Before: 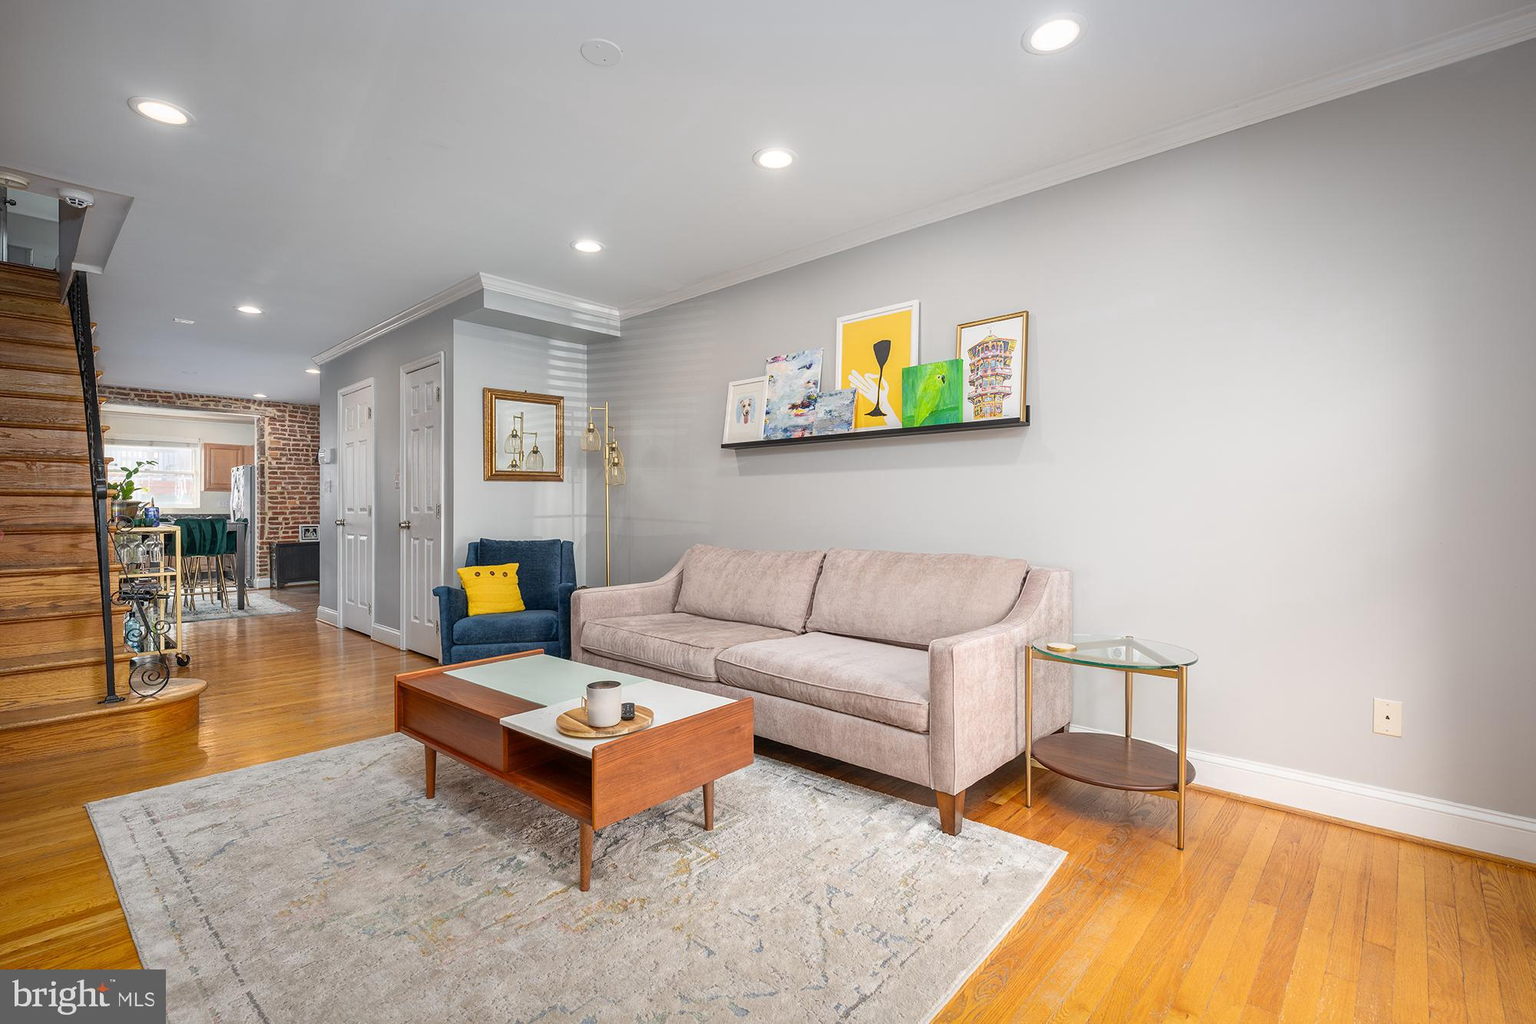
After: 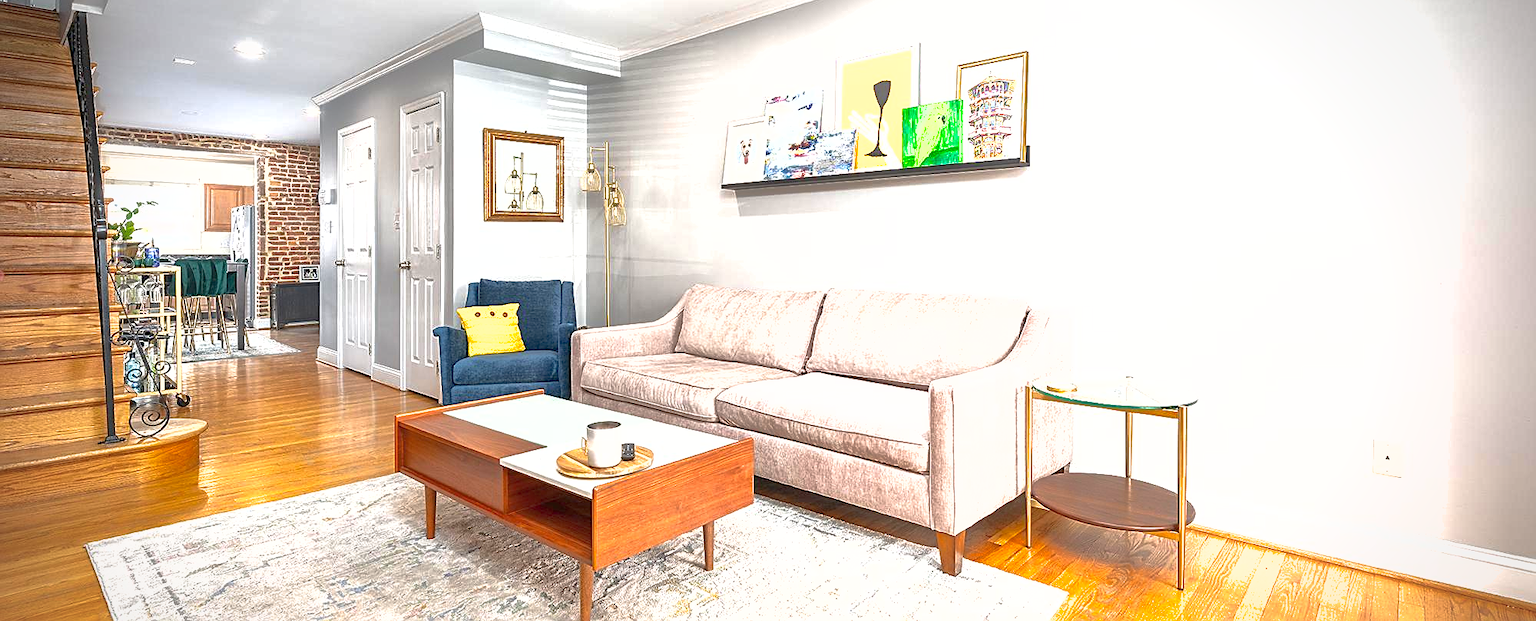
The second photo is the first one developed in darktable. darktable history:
crop and rotate: top 25.357%, bottom 13.942%
sharpen: on, module defaults
vignetting: fall-off radius 100%, width/height ratio 1.337
exposure: black level correction 0, exposure 1.2 EV, compensate highlight preservation false
shadows and highlights: on, module defaults
